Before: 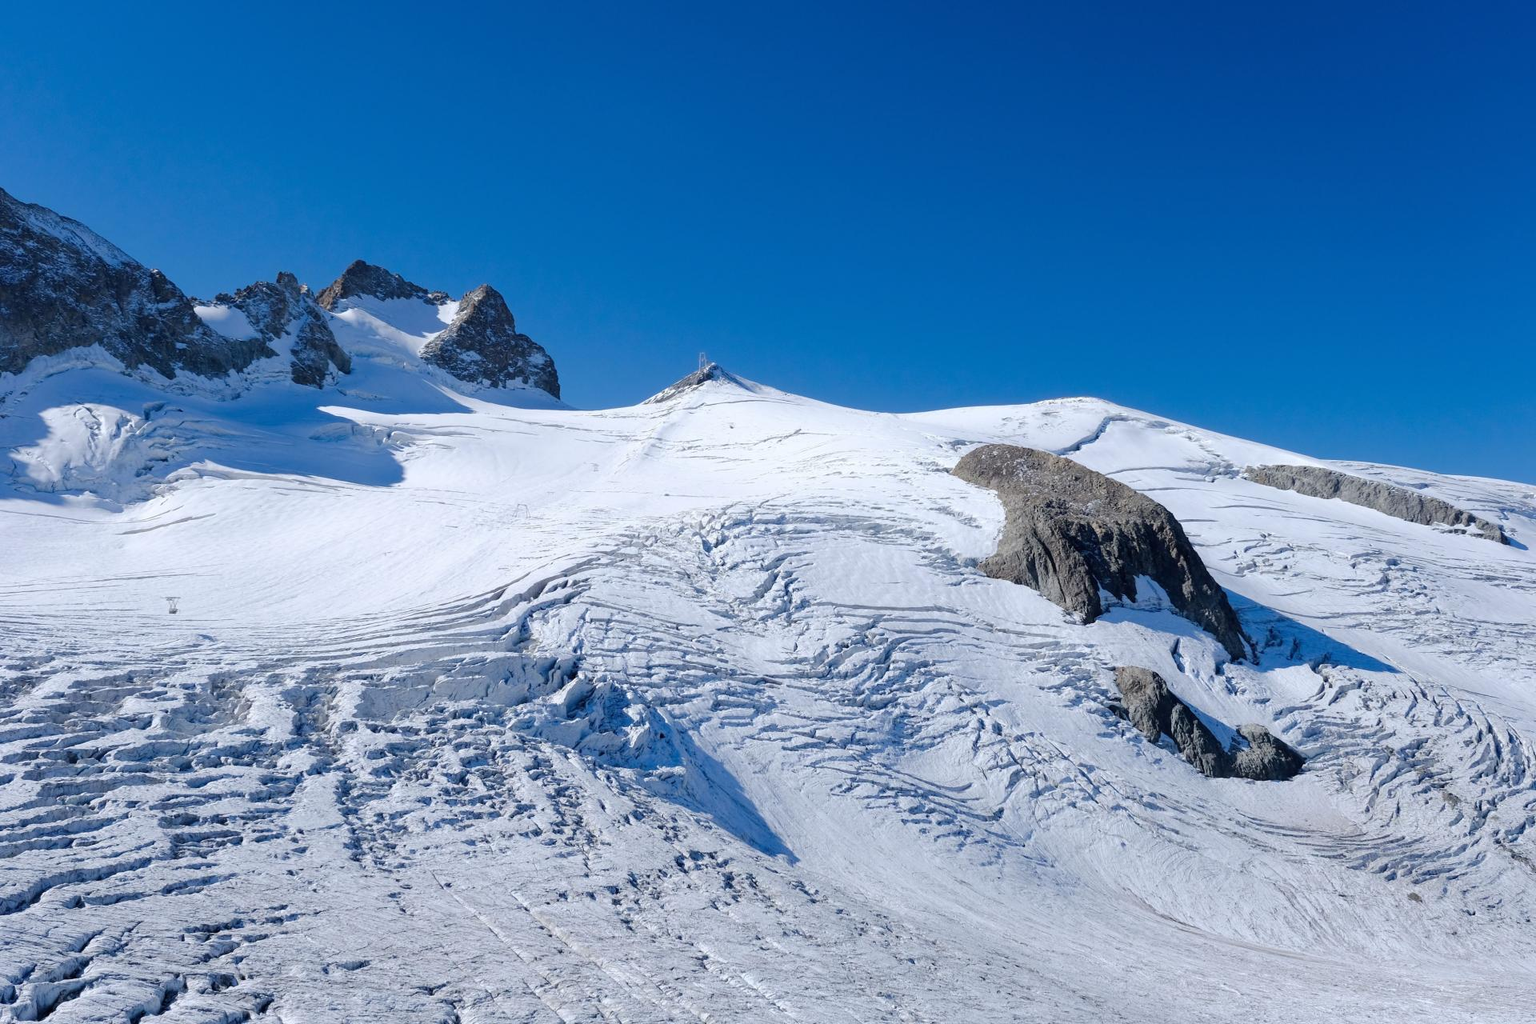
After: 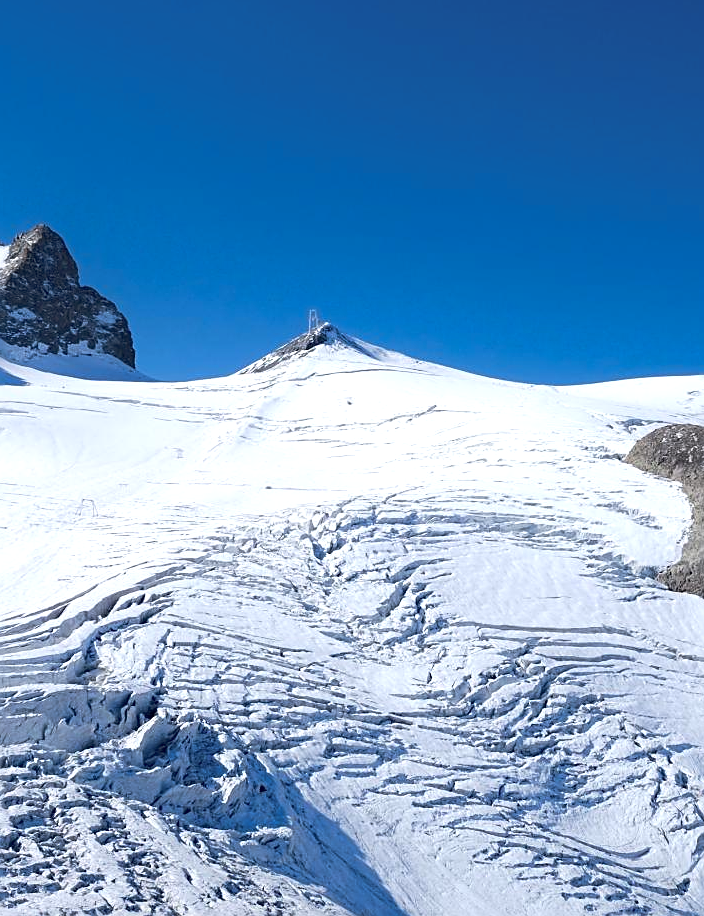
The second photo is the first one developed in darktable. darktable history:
sharpen: on, module defaults
crop and rotate: left 29.446%, top 10.306%, right 33.838%, bottom 18.118%
contrast brightness saturation: contrast 0.075
tone equalizer: -8 EV -0.001 EV, -7 EV 0.003 EV, -6 EV -0.005 EV, -5 EV -0.004 EV, -4 EV -0.058 EV, -3 EV -0.198 EV, -2 EV -0.283 EV, -1 EV 0.099 EV, +0 EV 0.332 EV
tone curve: curves: ch0 [(0, 0) (0.15, 0.17) (0.452, 0.437) (0.611, 0.588) (0.751, 0.749) (1, 1)]; ch1 [(0, 0) (0.325, 0.327) (0.412, 0.45) (0.453, 0.484) (0.5, 0.501) (0.541, 0.55) (0.617, 0.612) (0.695, 0.697) (1, 1)]; ch2 [(0, 0) (0.386, 0.397) (0.452, 0.459) (0.505, 0.498) (0.524, 0.547) (0.574, 0.566) (0.633, 0.641) (1, 1)], preserve colors none
